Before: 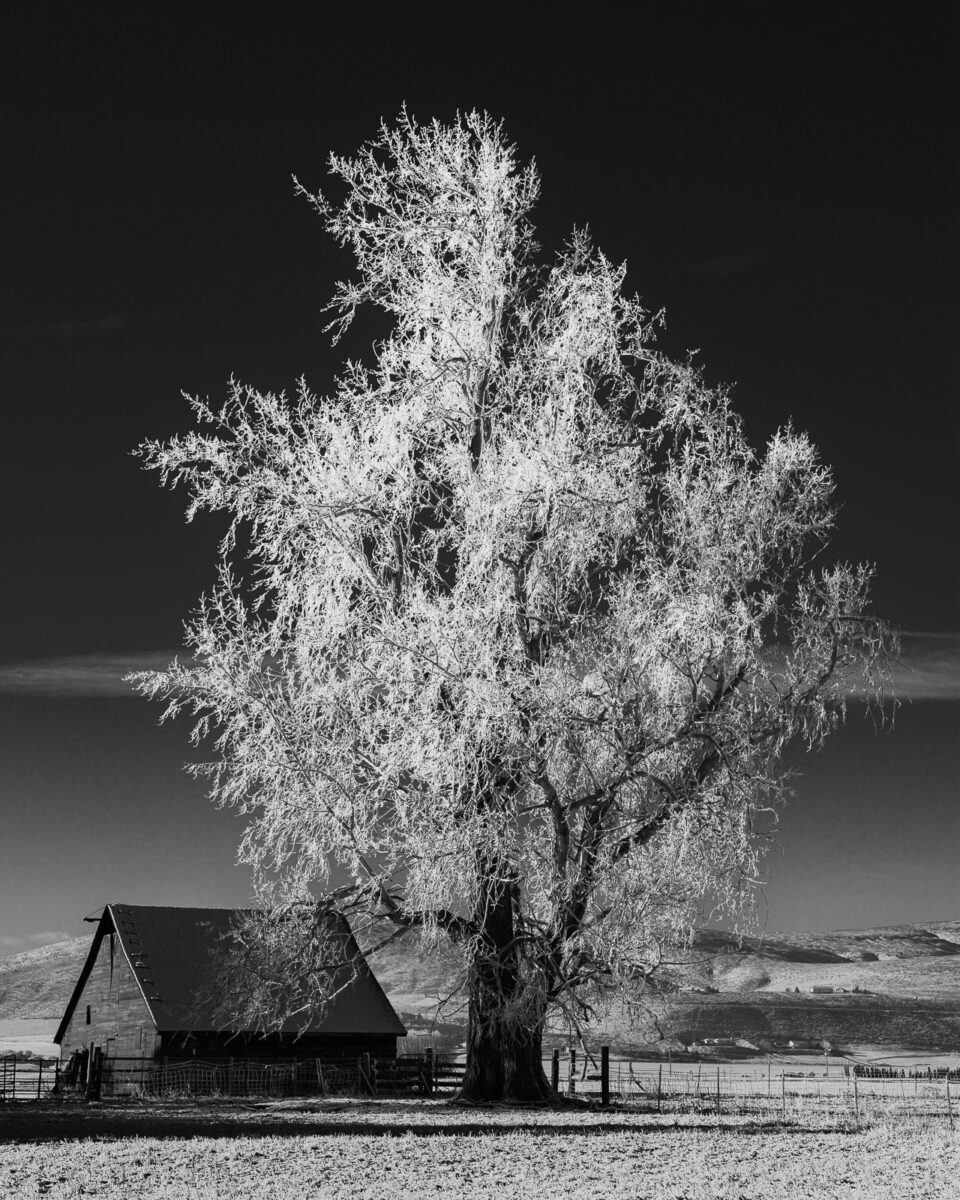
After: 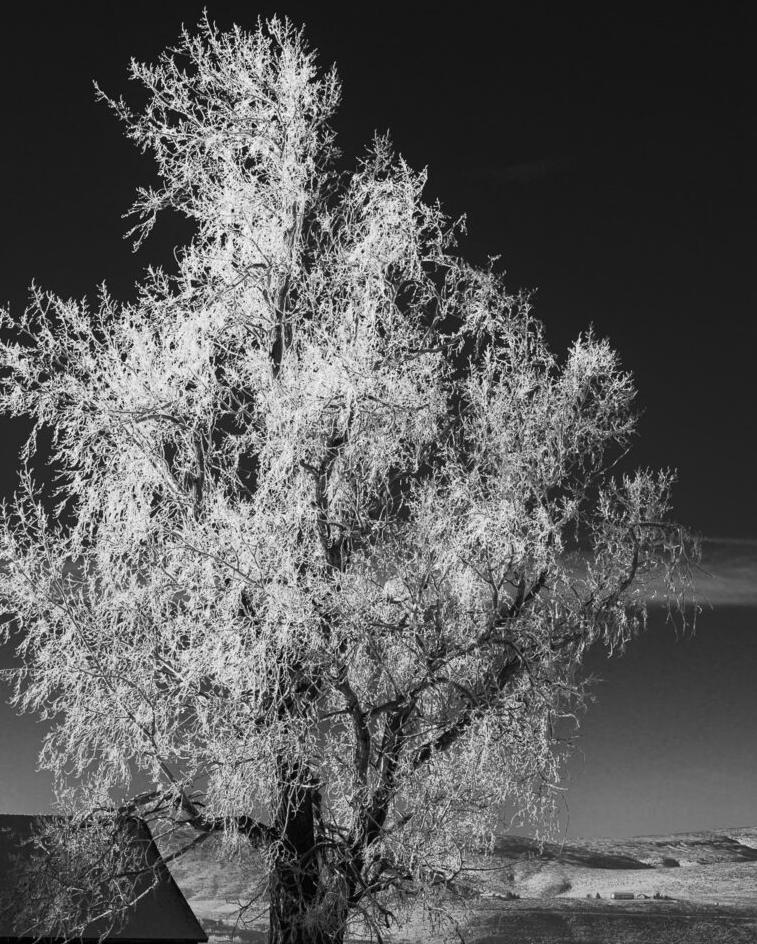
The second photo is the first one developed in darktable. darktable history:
crop and rotate: left 20.74%, top 7.912%, right 0.375%, bottom 13.378%
monochrome: a 2.21, b -1.33, size 2.2
